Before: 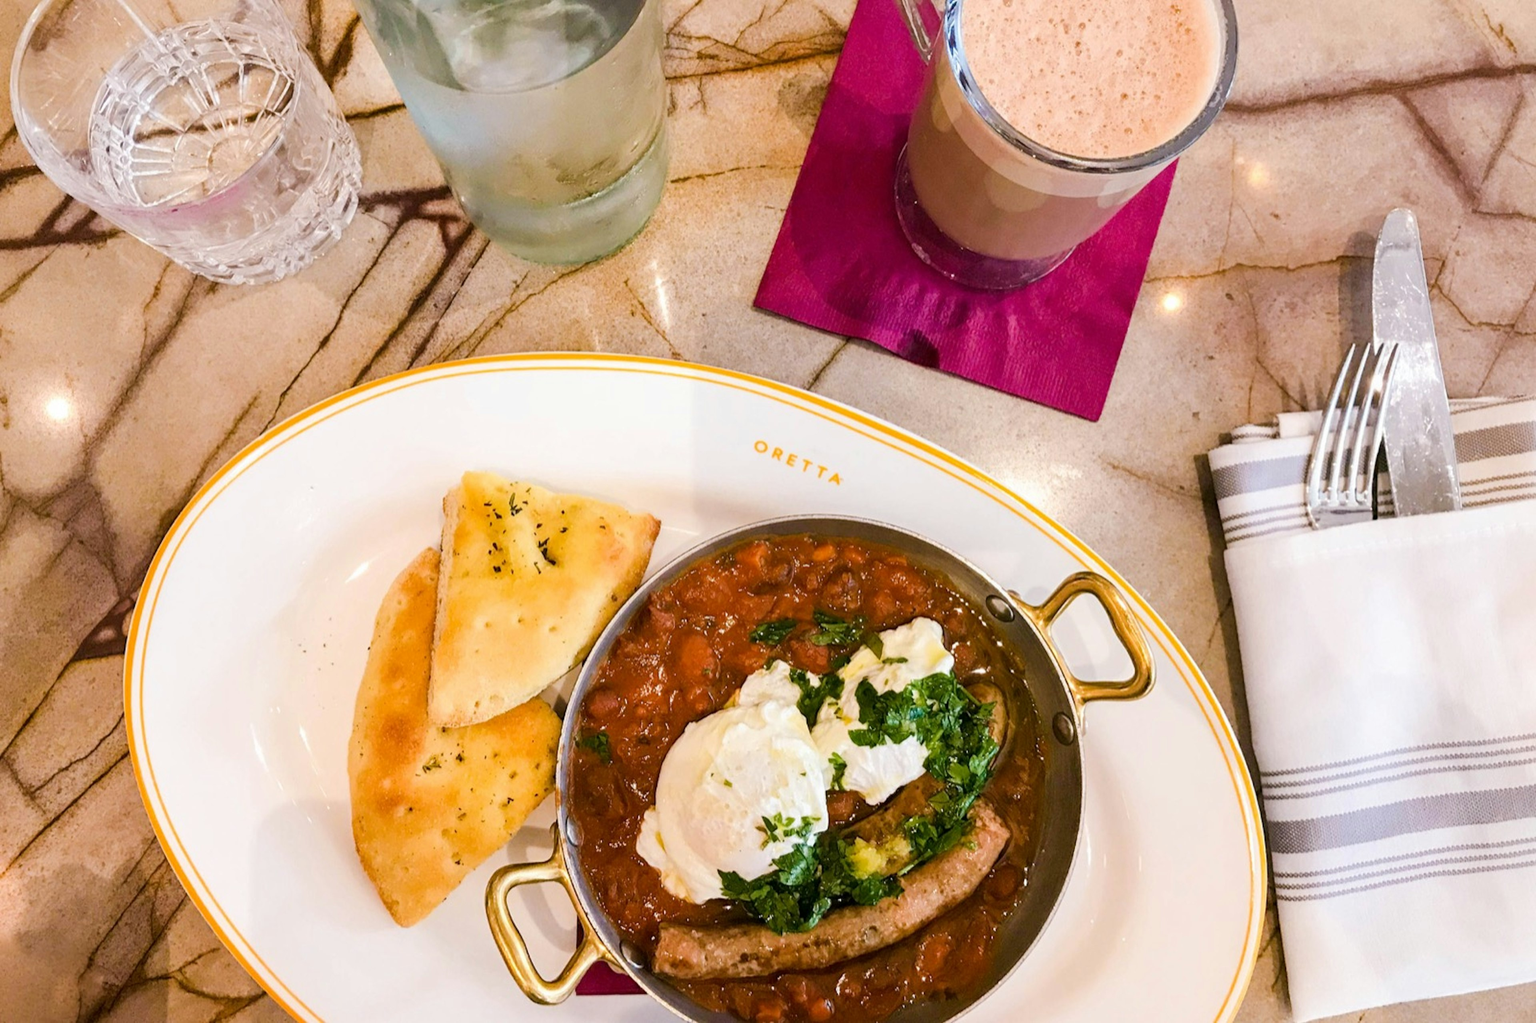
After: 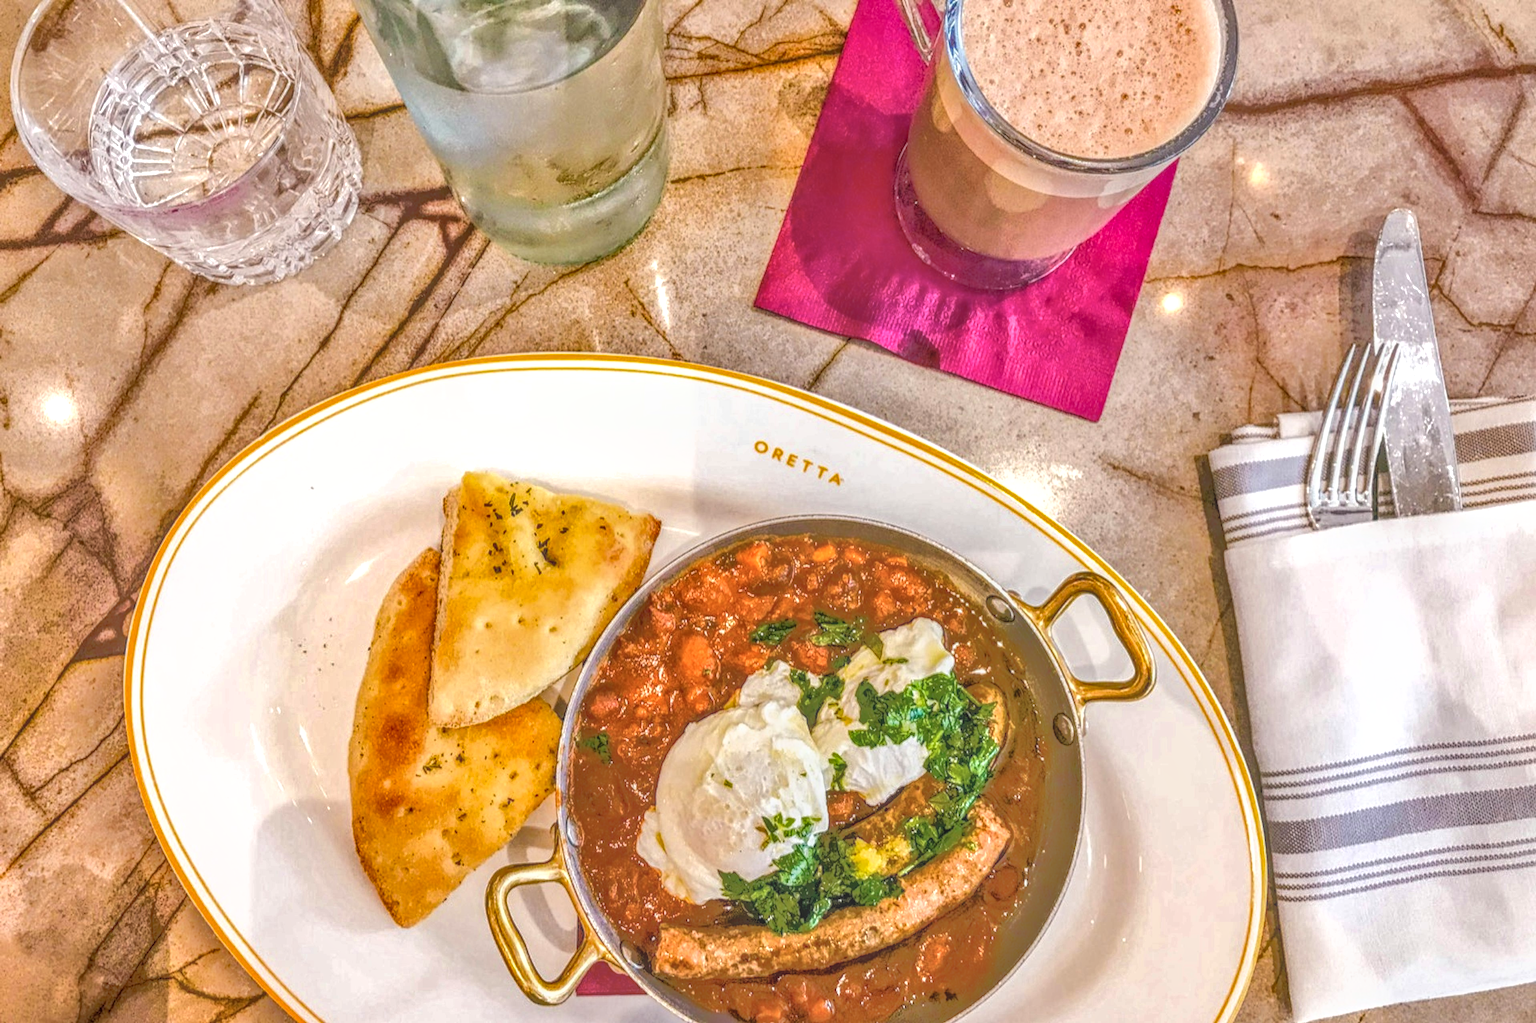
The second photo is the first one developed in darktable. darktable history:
local contrast: highlights 20%, shadows 24%, detail 199%, midtone range 0.2
shadows and highlights: soften with gaussian
exposure: black level correction 0, exposure 0.691 EV, compensate exposure bias true, compensate highlight preservation false
tone equalizer: -7 EV -0.634 EV, -6 EV 0.98 EV, -5 EV -0.446 EV, -4 EV 0.412 EV, -3 EV 0.418 EV, -2 EV 0.17 EV, -1 EV -0.138 EV, +0 EV -0.395 EV
